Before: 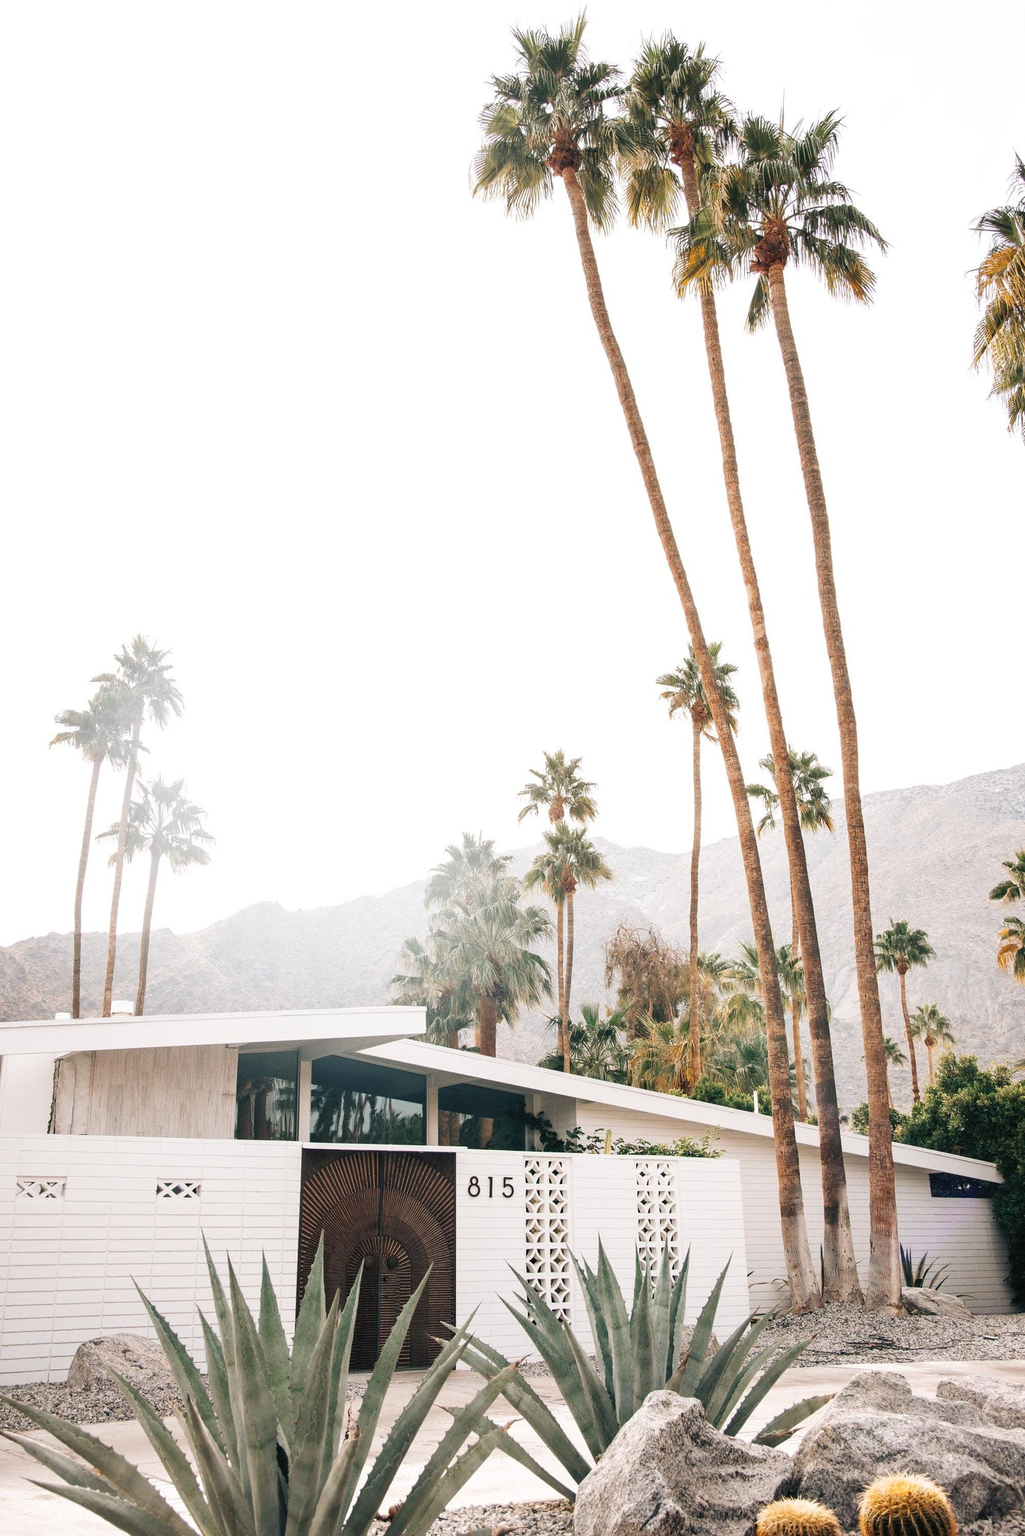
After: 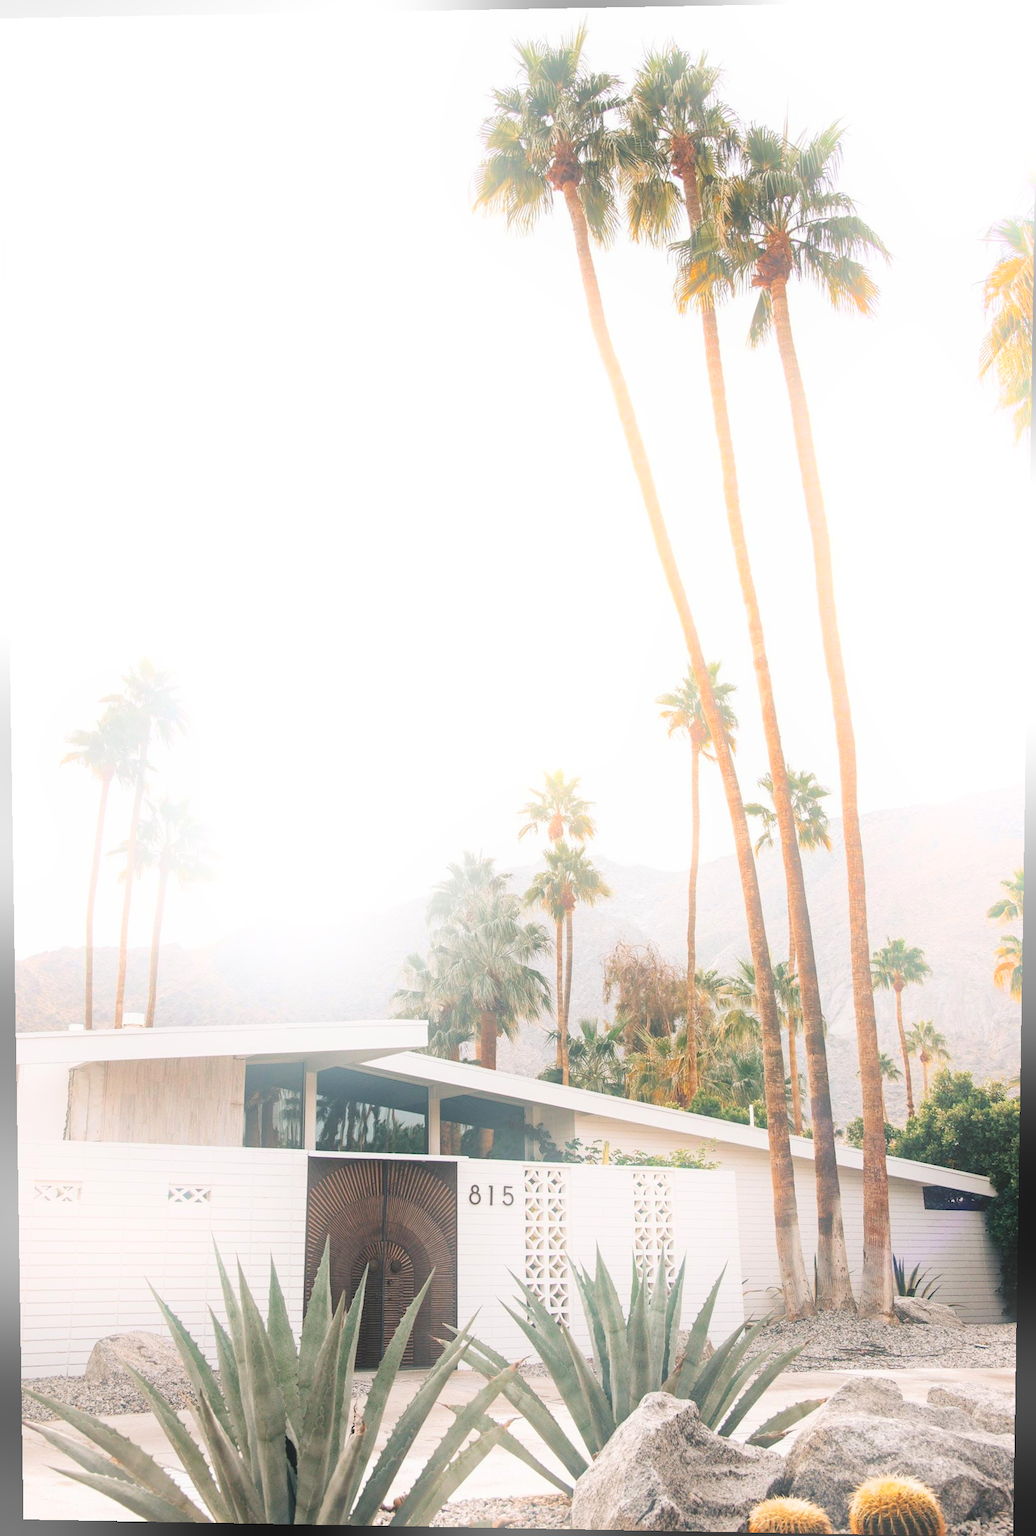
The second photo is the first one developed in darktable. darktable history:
bloom: threshold 82.5%, strength 16.25%
shadows and highlights: shadows 43.71, white point adjustment -1.46, soften with gaussian
rotate and perspective: lens shift (vertical) 0.048, lens shift (horizontal) -0.024, automatic cropping off
